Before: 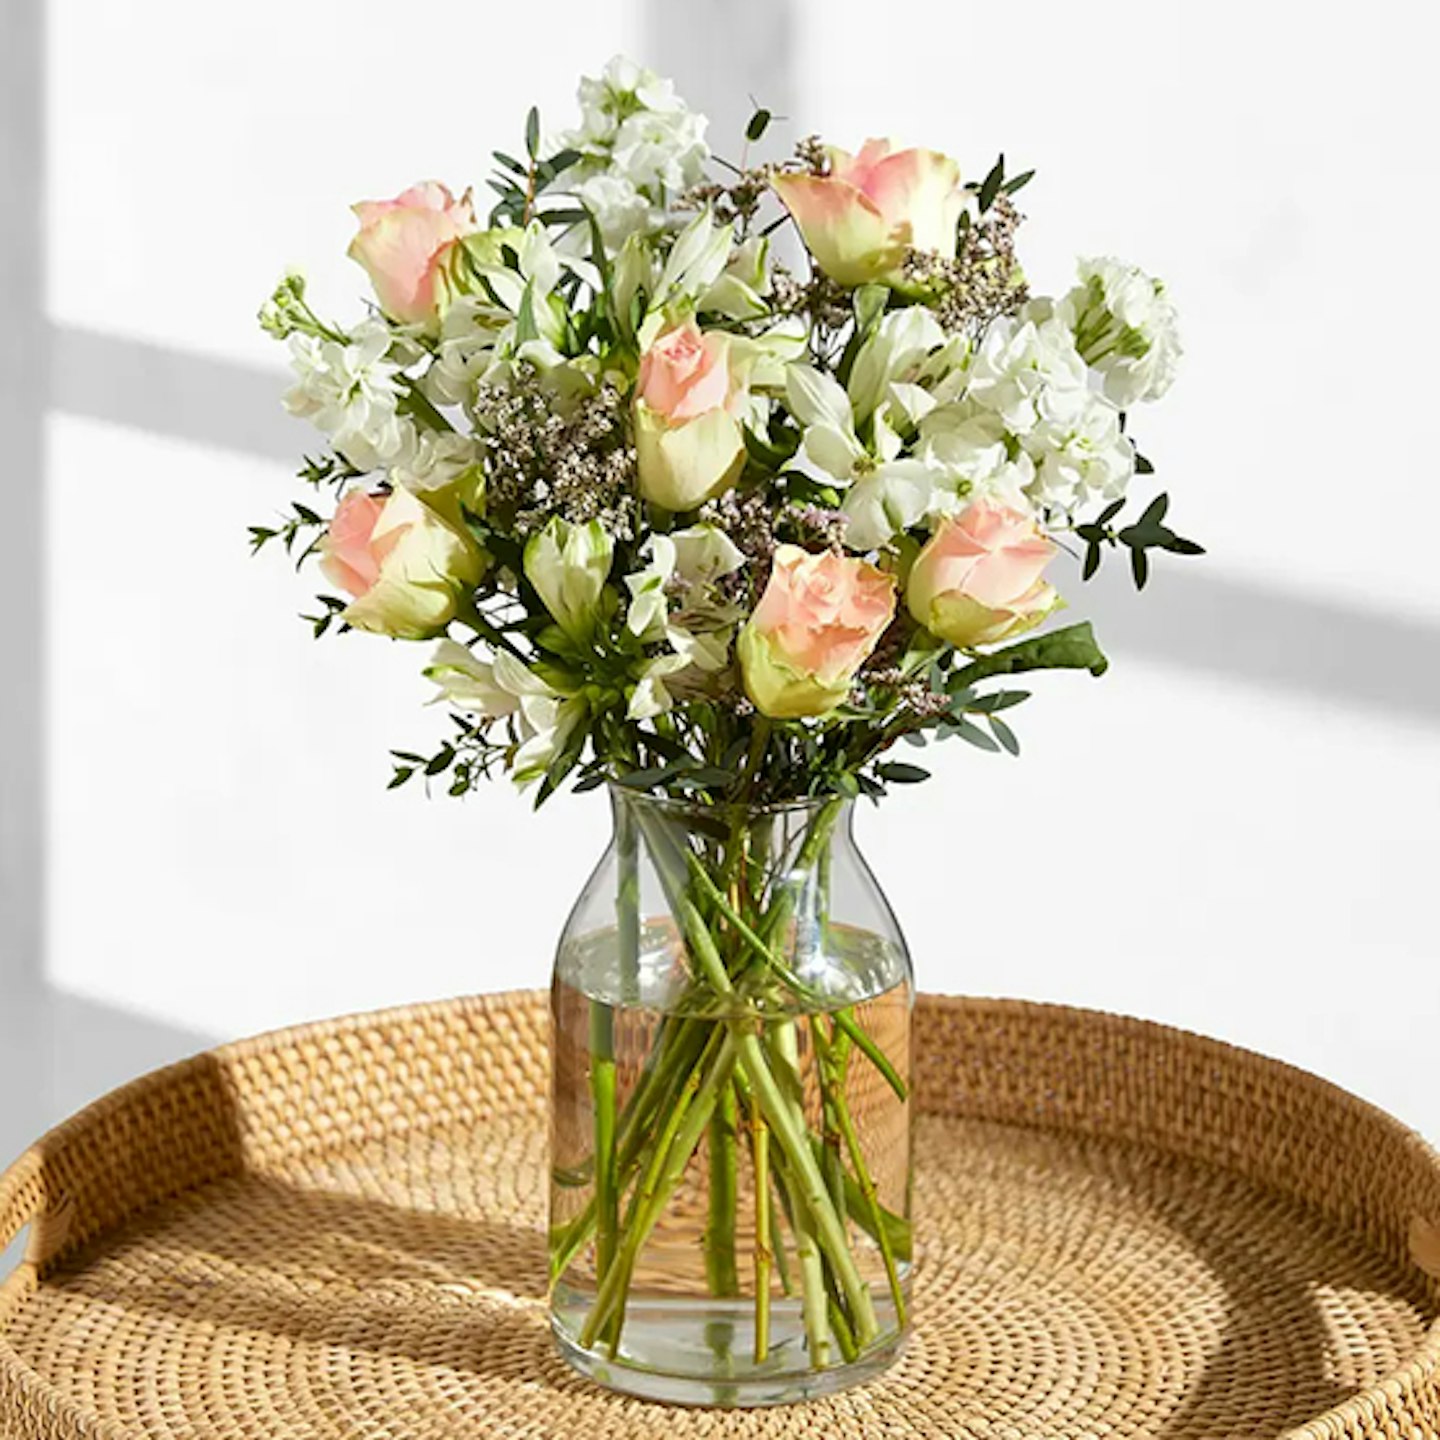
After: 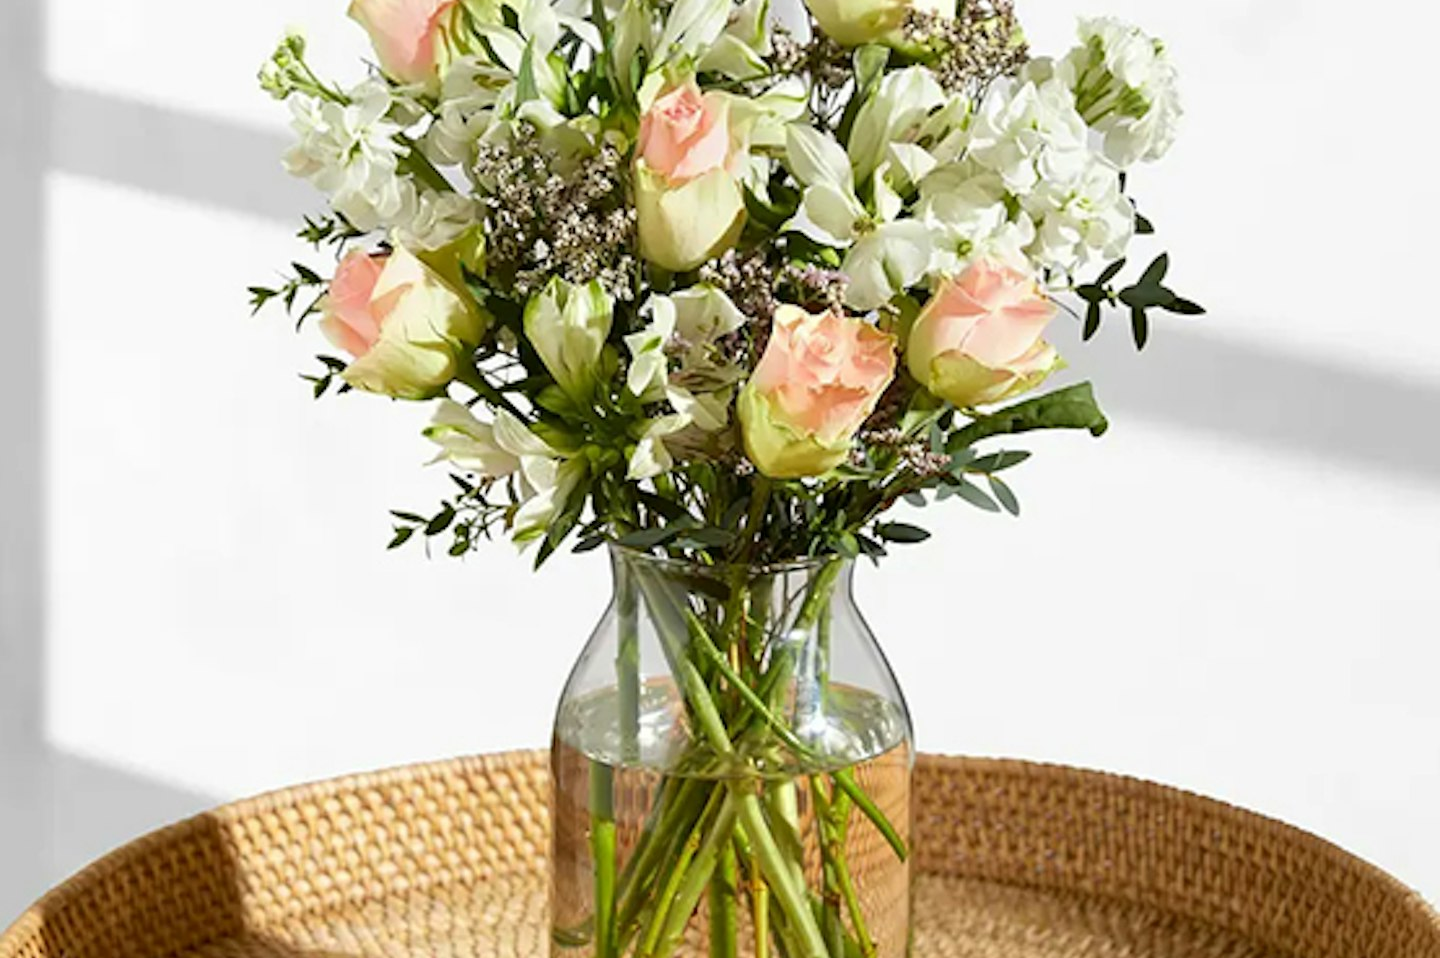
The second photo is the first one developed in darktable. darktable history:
crop: top 16.698%, bottom 16.74%
